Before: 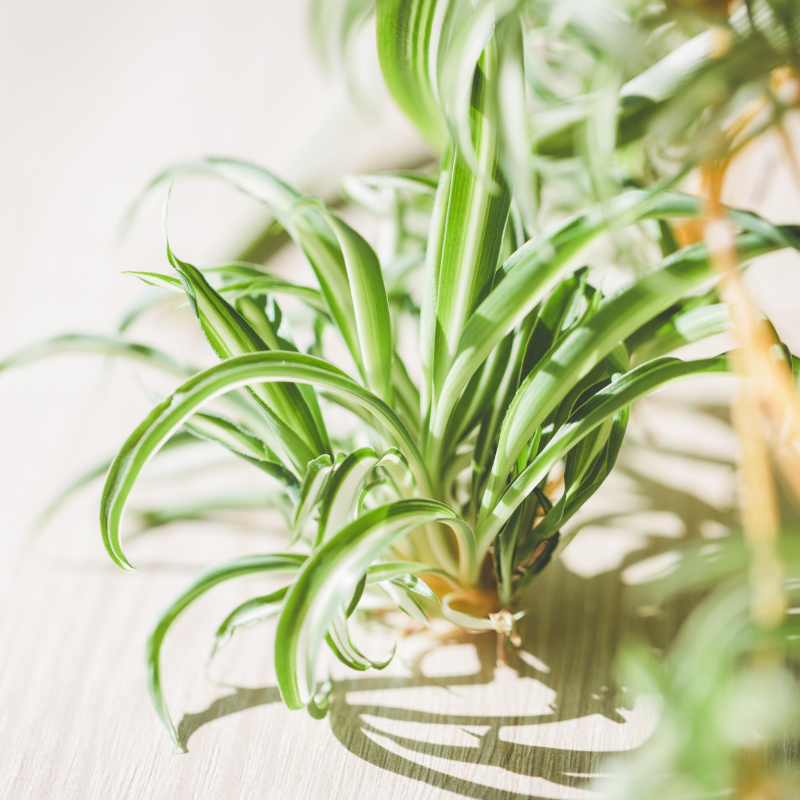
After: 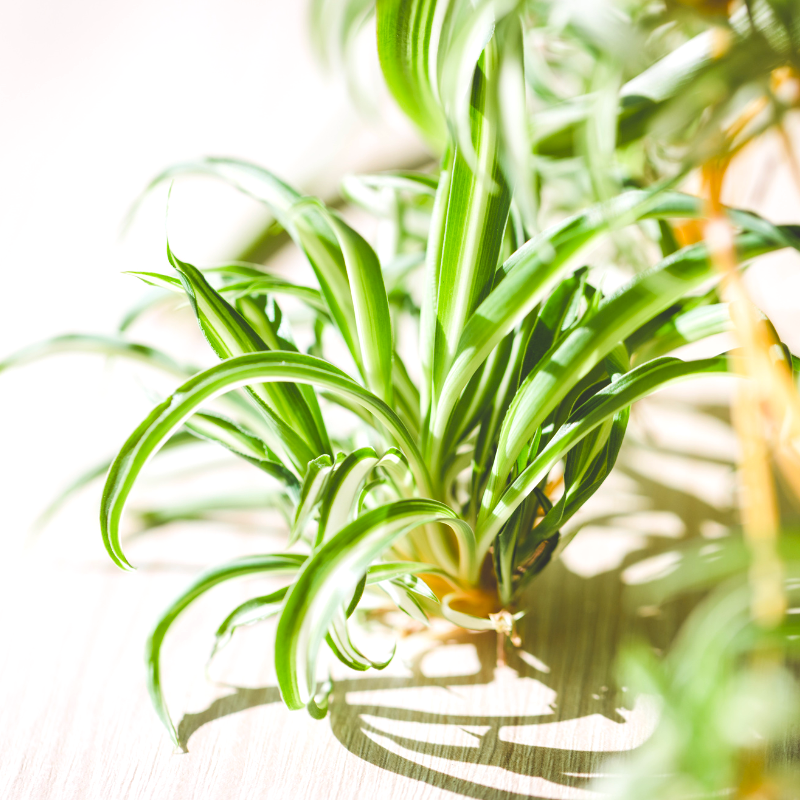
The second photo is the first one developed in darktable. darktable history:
color balance: lift [1, 1.001, 0.999, 1.001], gamma [1, 1.004, 1.007, 0.993], gain [1, 0.991, 0.987, 1.013], contrast 7.5%, contrast fulcrum 10%, output saturation 115%
